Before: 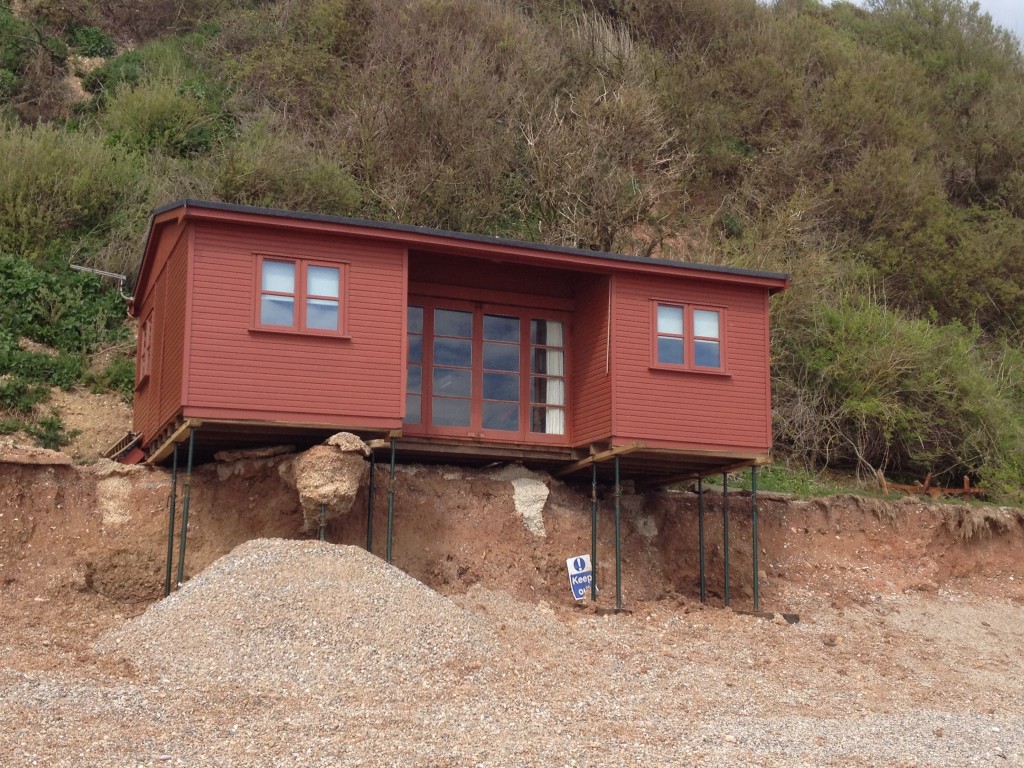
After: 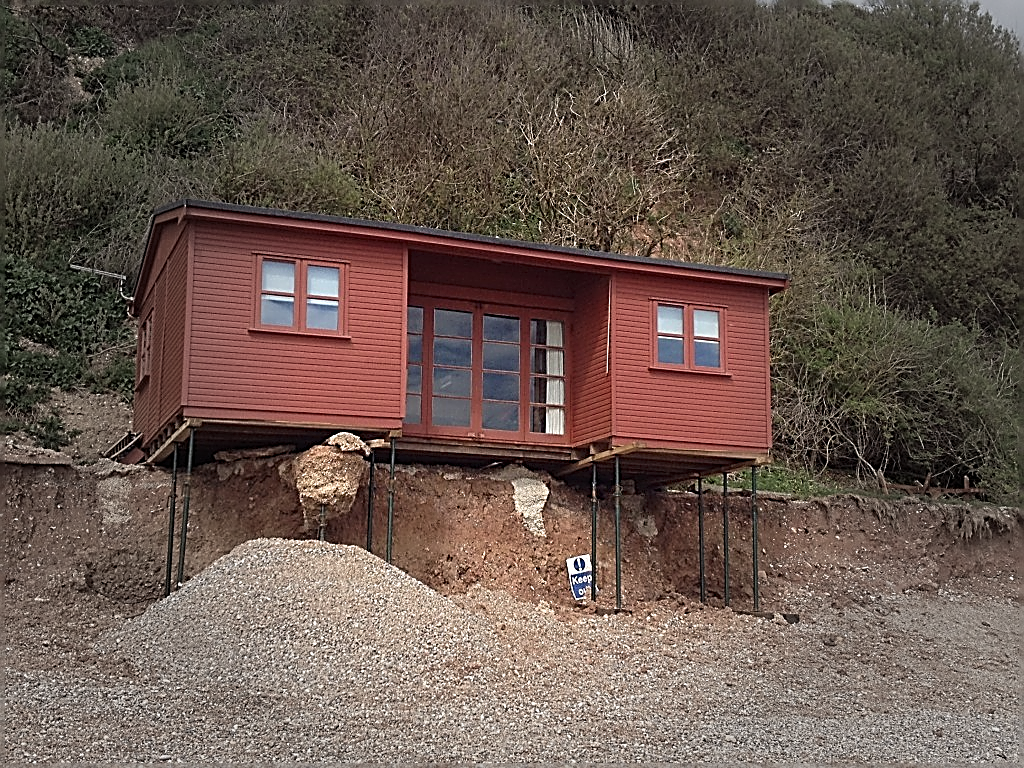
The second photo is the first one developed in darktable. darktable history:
sharpen: amount 2
vignetting: fall-off start 40%, fall-off radius 40%
